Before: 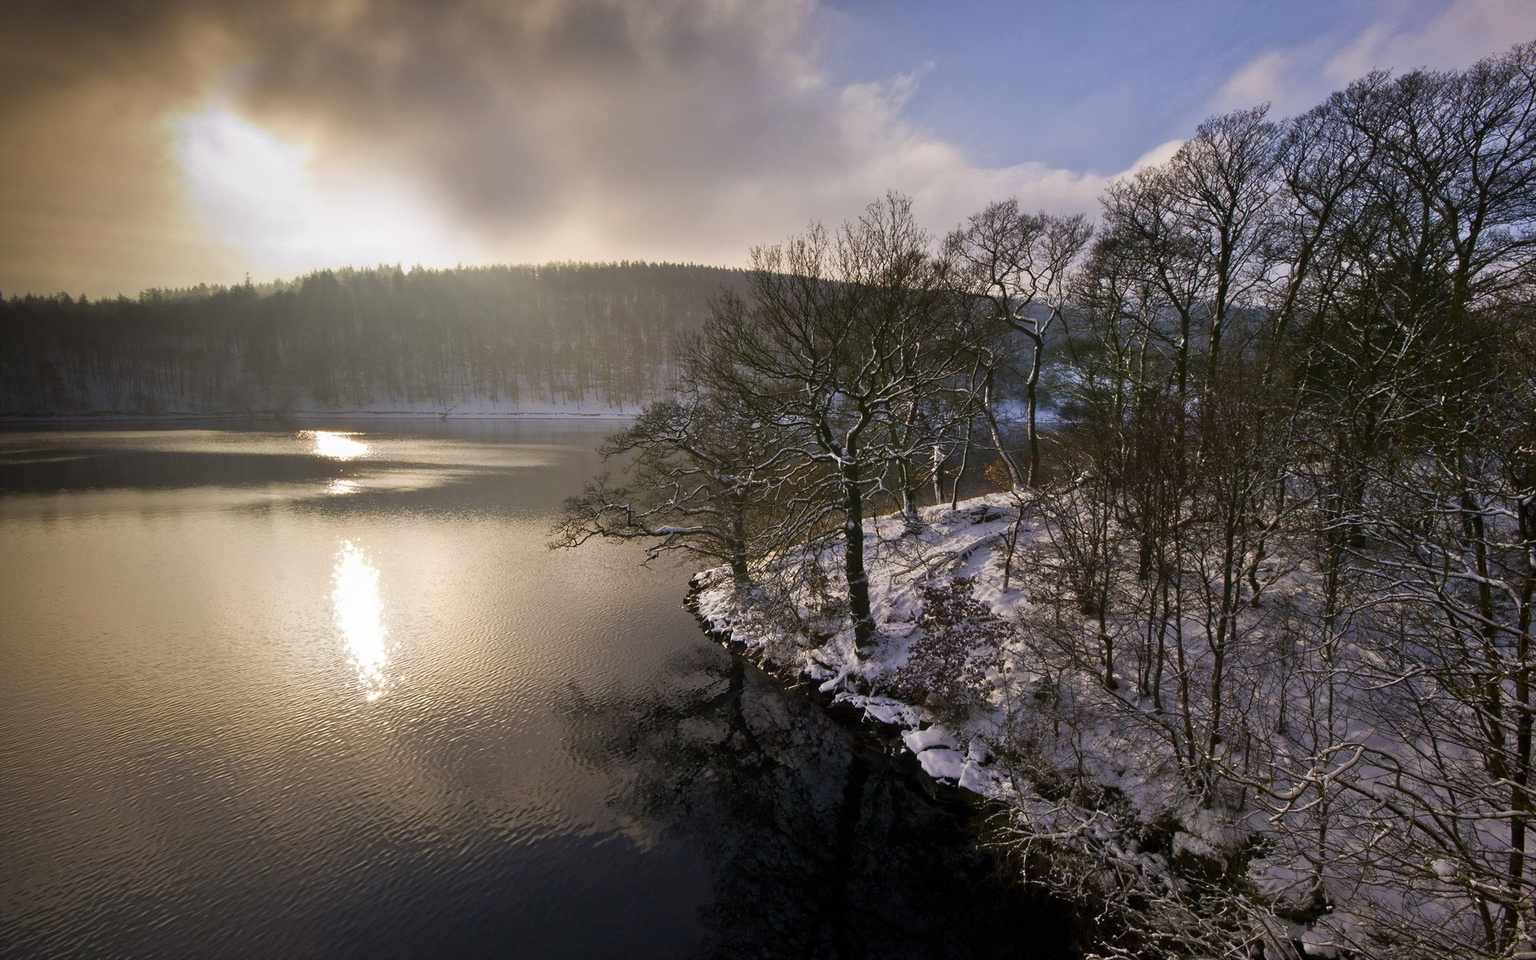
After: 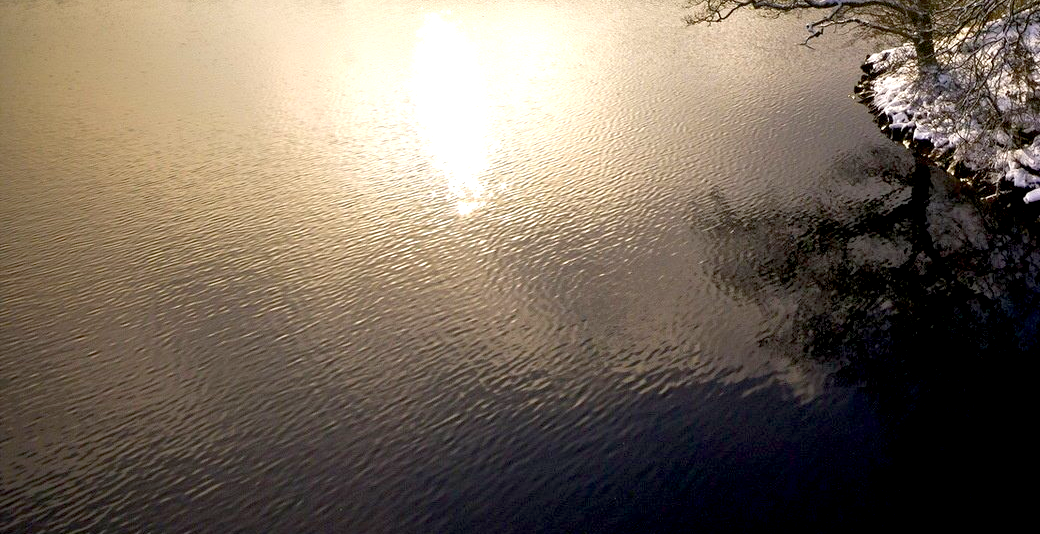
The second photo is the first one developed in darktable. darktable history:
crop and rotate: top 55.238%, right 45.822%, bottom 0.208%
exposure: black level correction 0.012, exposure 0.702 EV, compensate exposure bias true, compensate highlight preservation false
